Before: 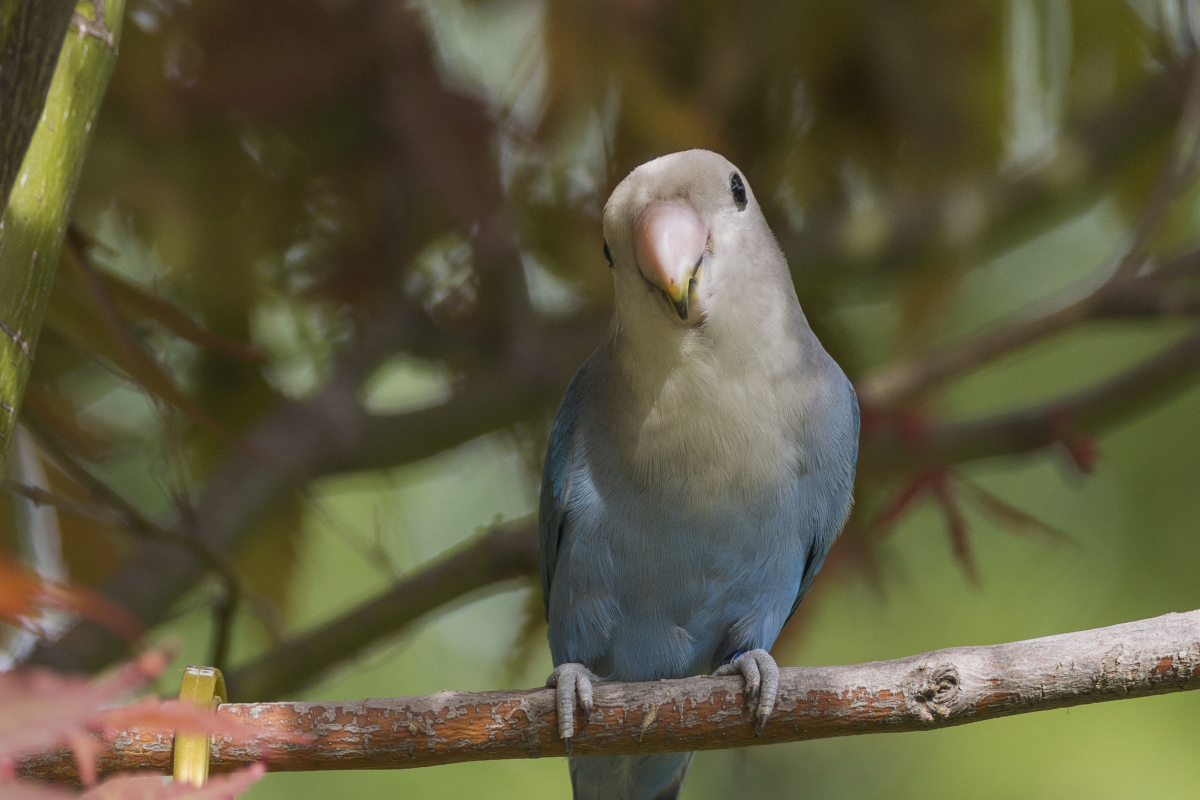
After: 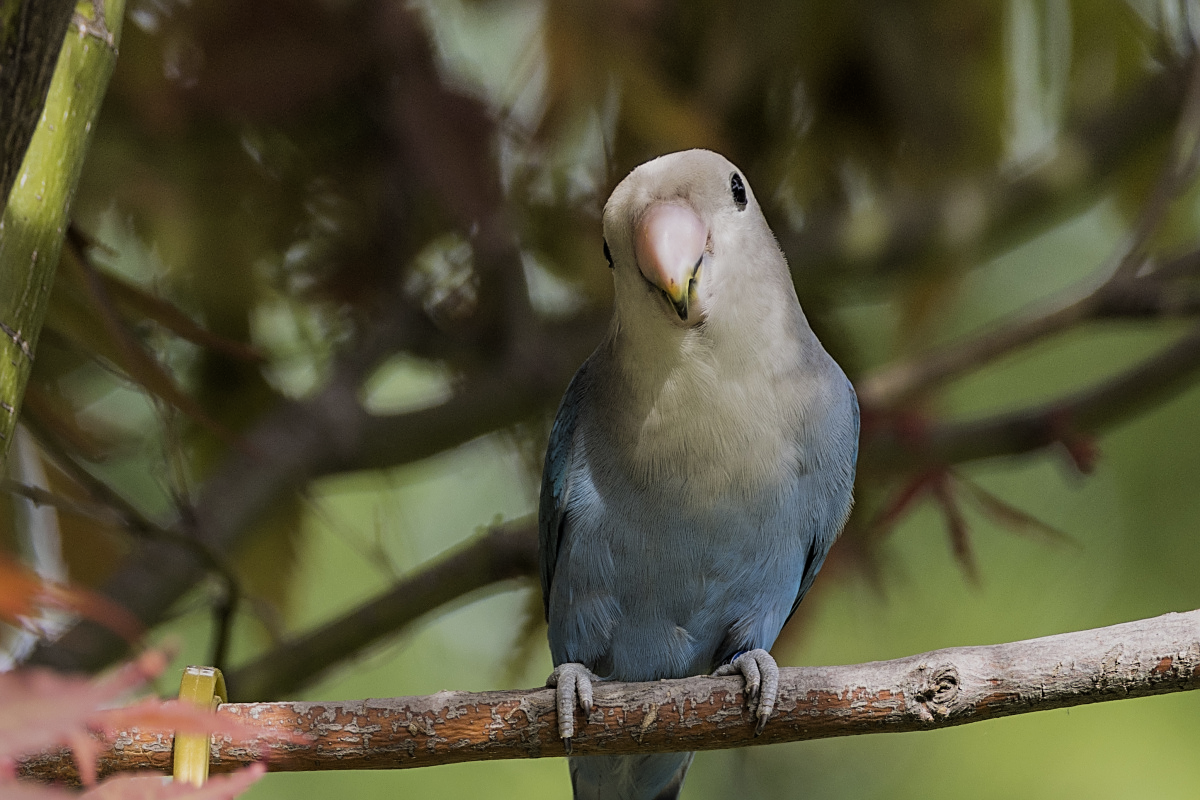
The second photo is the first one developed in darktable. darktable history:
sharpen: on, module defaults
filmic rgb: black relative exposure -8 EV, white relative exposure 4.03 EV, hardness 4.15, latitude 49.29%, contrast 1.101
